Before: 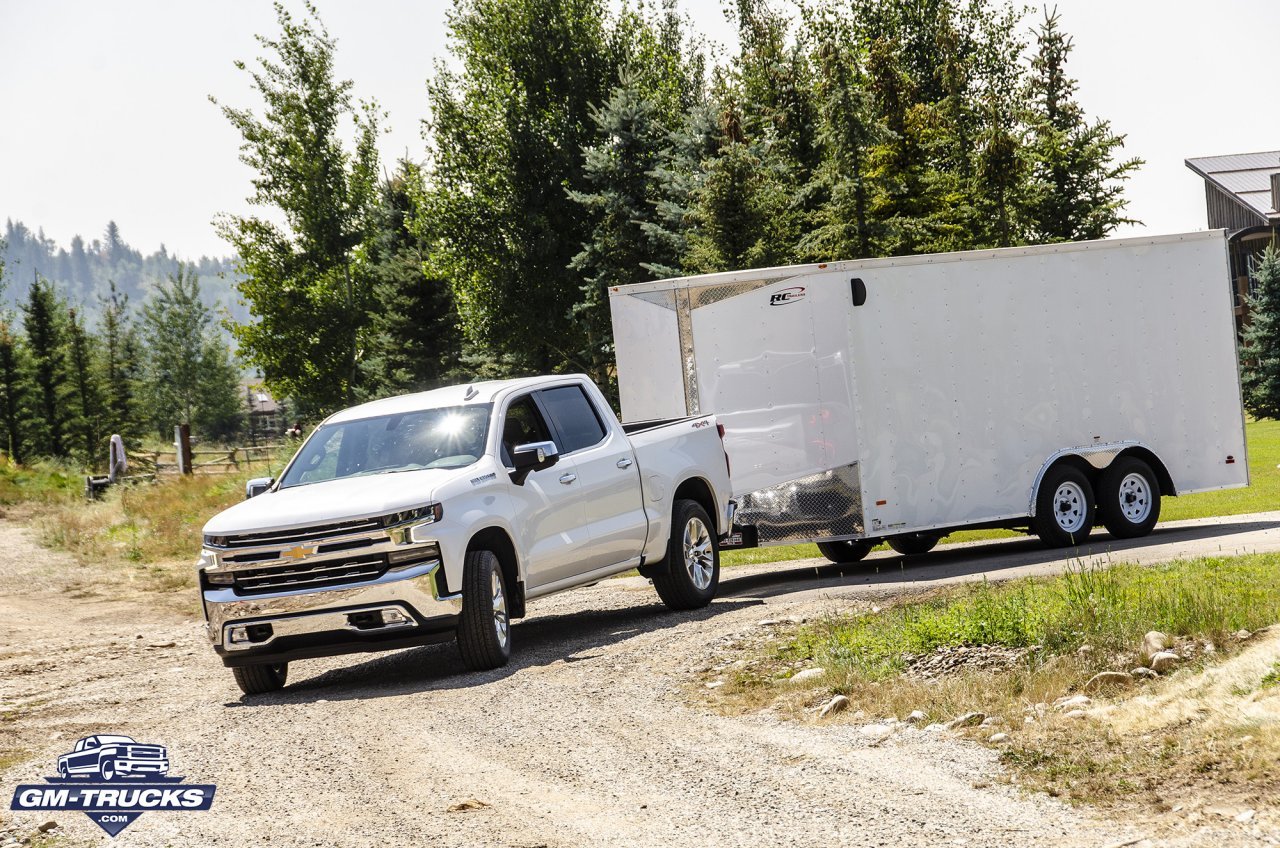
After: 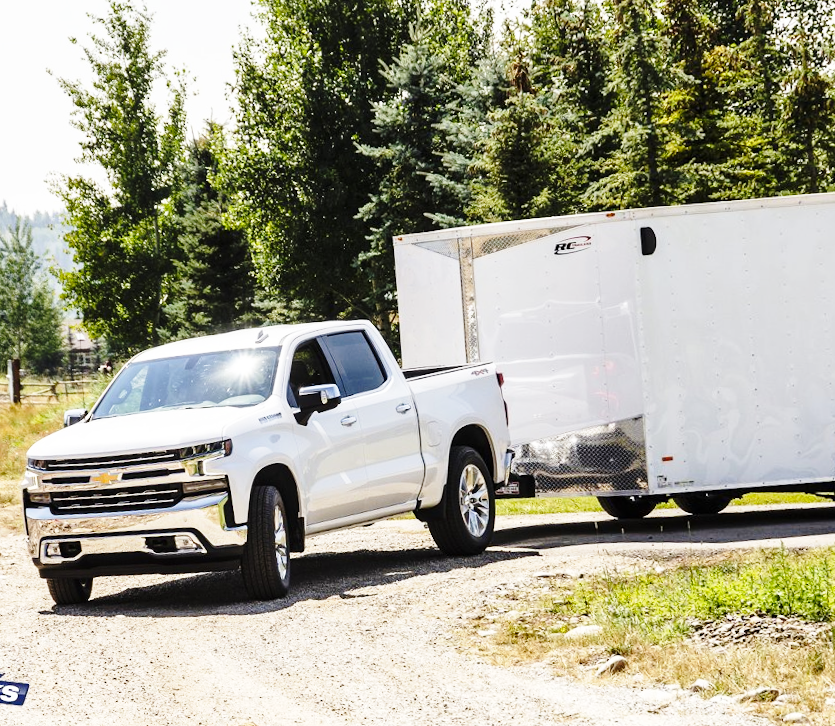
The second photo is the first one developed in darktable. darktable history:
crop and rotate: left 8.786%, right 24.548%
base curve: curves: ch0 [(0, 0) (0.028, 0.03) (0.121, 0.232) (0.46, 0.748) (0.859, 0.968) (1, 1)], preserve colors none
rotate and perspective: rotation 1.69°, lens shift (vertical) -0.023, lens shift (horizontal) -0.291, crop left 0.025, crop right 0.988, crop top 0.092, crop bottom 0.842
